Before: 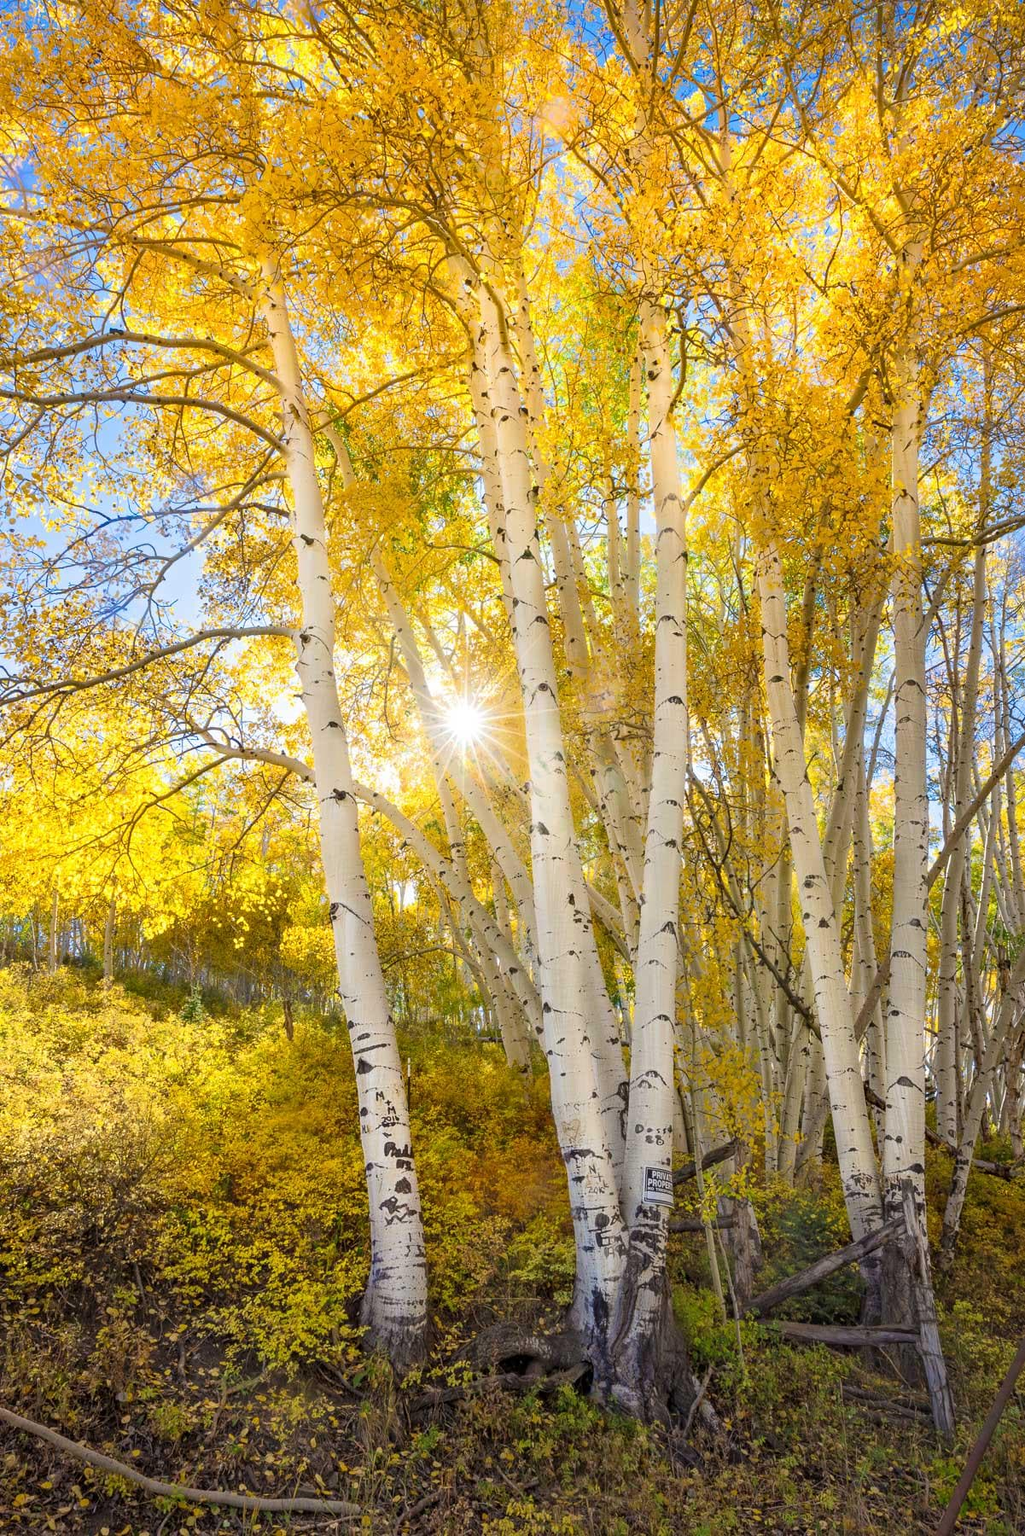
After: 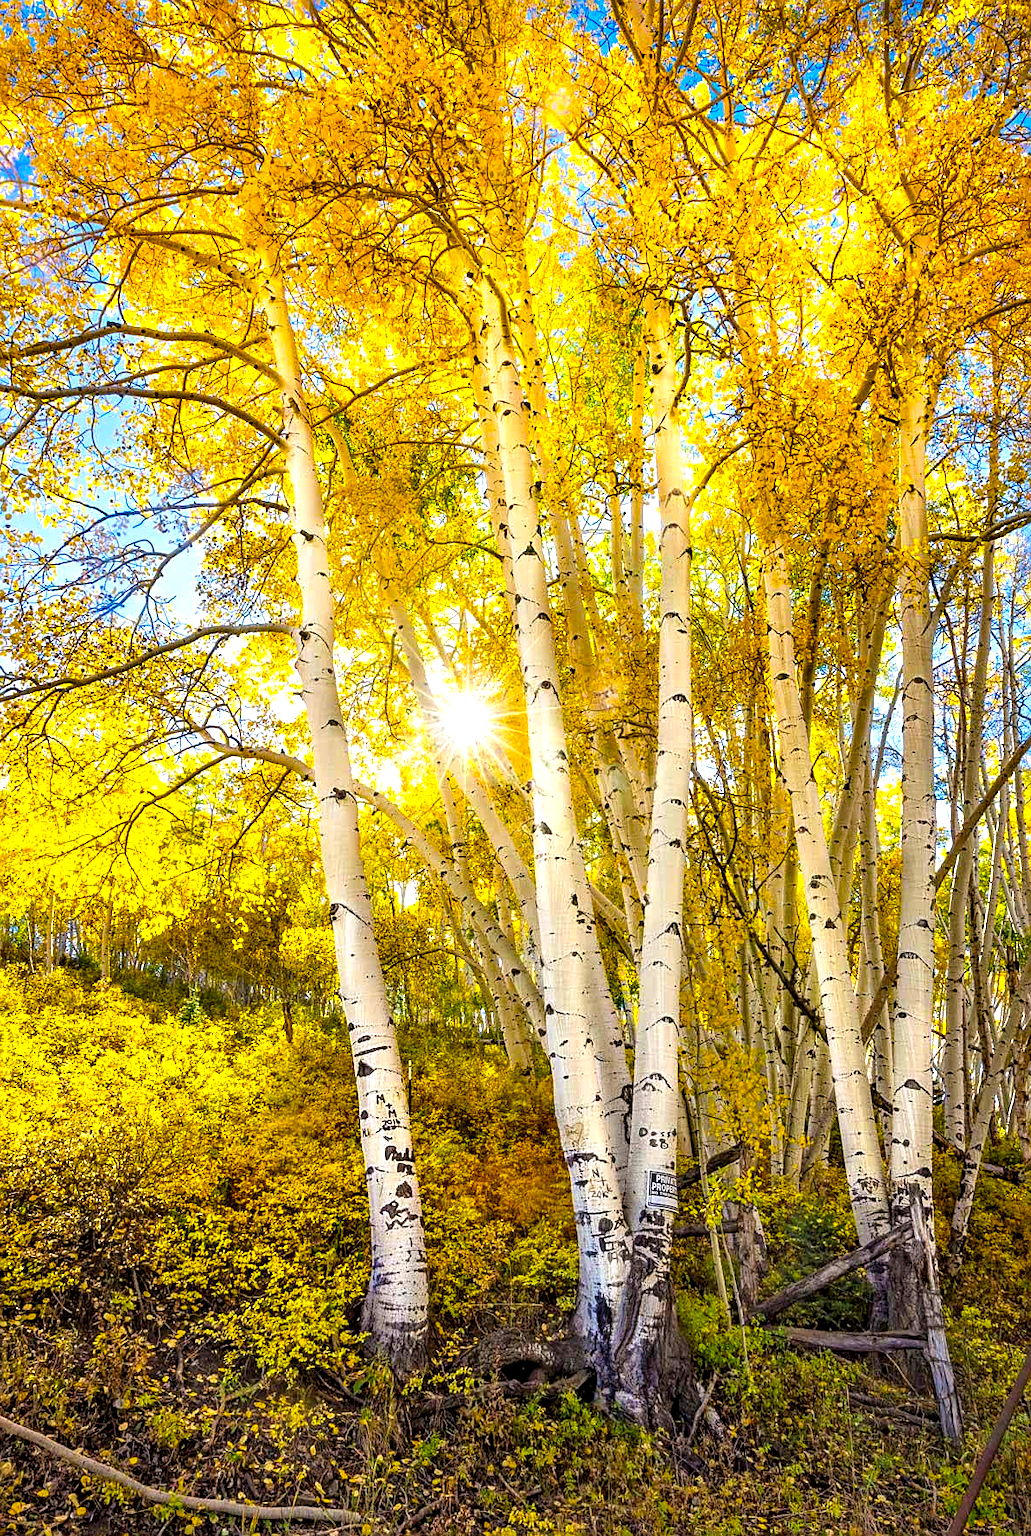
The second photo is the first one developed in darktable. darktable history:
contrast brightness saturation: saturation 0.126
crop: left 0.425%, top 0.753%, right 0.222%, bottom 0.506%
color balance rgb: perceptual saturation grading › global saturation 30.383%, global vibrance 20%
contrast equalizer: y [[0.586, 0.584, 0.576, 0.565, 0.552, 0.539], [0.5 ×6], [0.97, 0.959, 0.919, 0.859, 0.789, 0.717], [0 ×6], [0 ×6]]
local contrast: detail 130%
sharpen: on, module defaults
exposure: exposure 0.298 EV, compensate exposure bias true, compensate highlight preservation false
